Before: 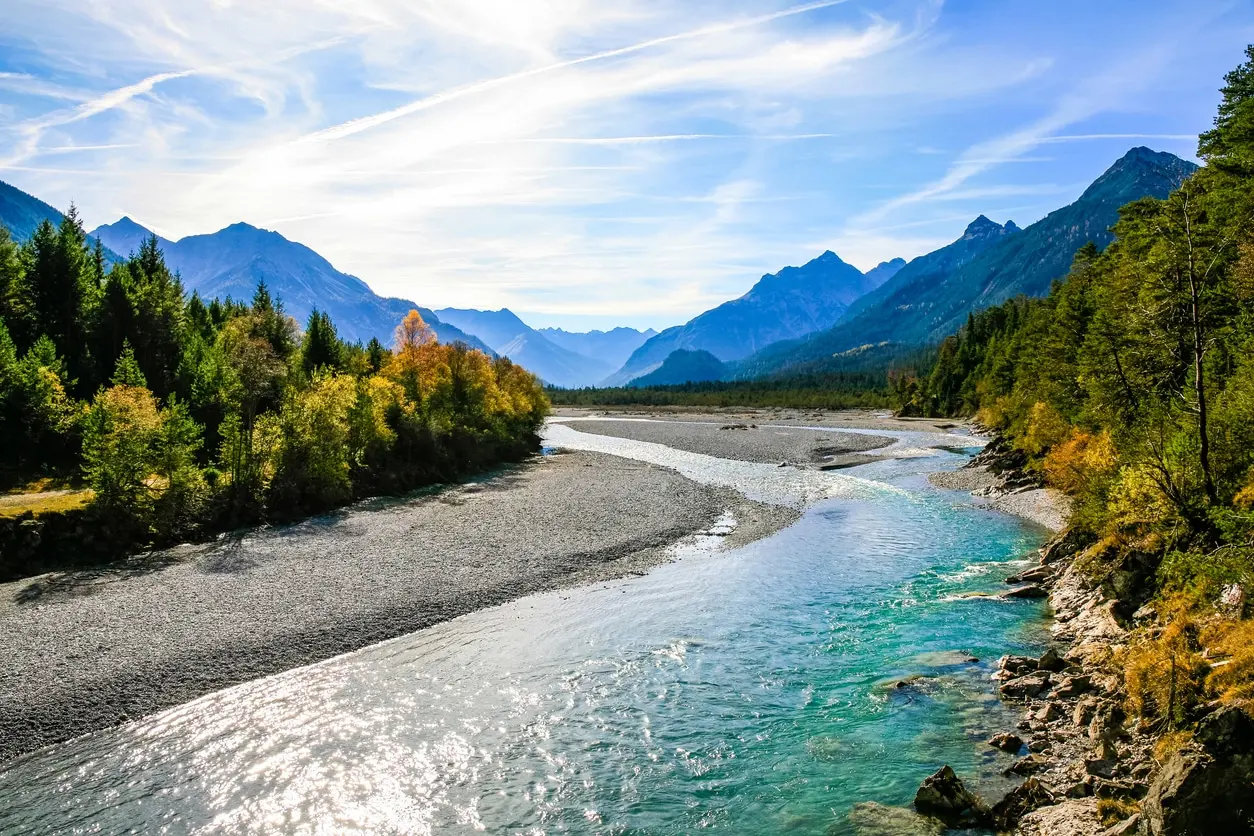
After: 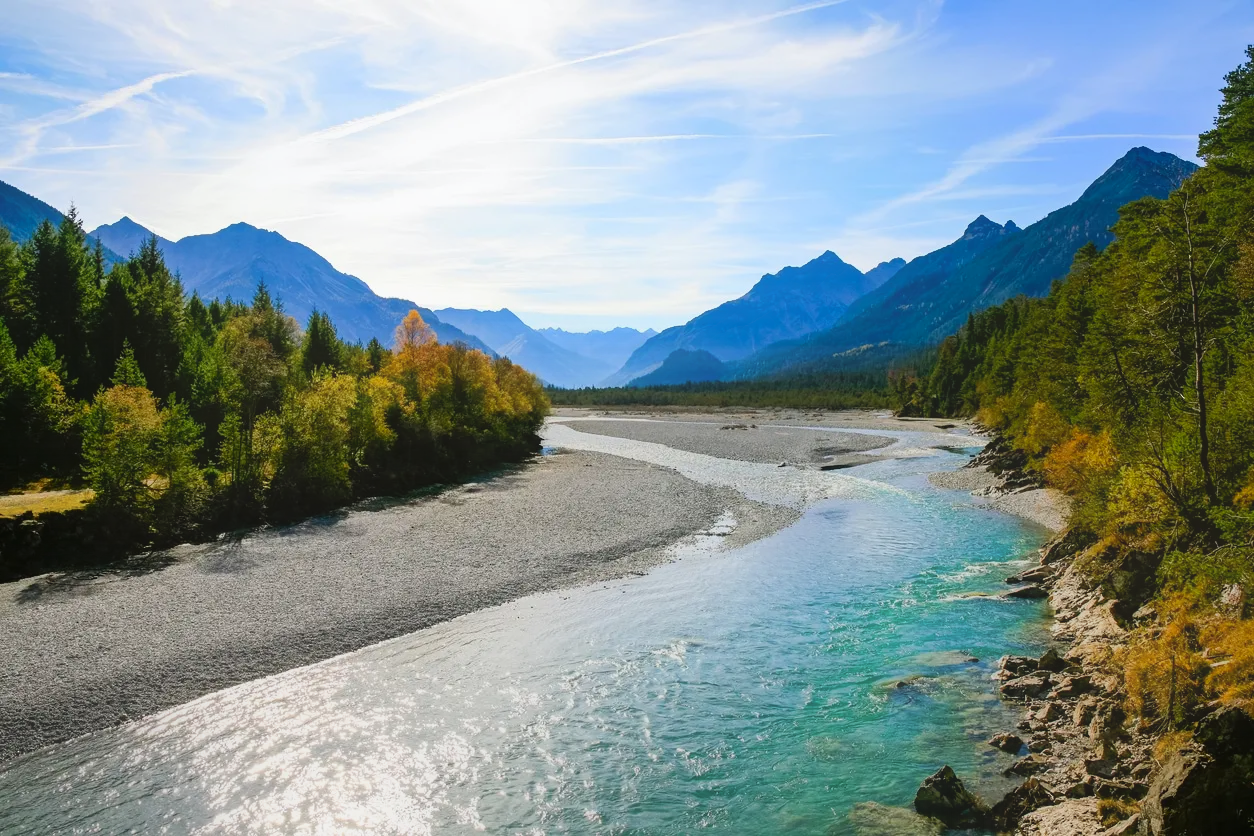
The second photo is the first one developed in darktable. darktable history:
contrast equalizer: y [[0.6 ×6], [0.55 ×6], [0 ×6], [0 ×6], [0 ×6]], mix -0.995
